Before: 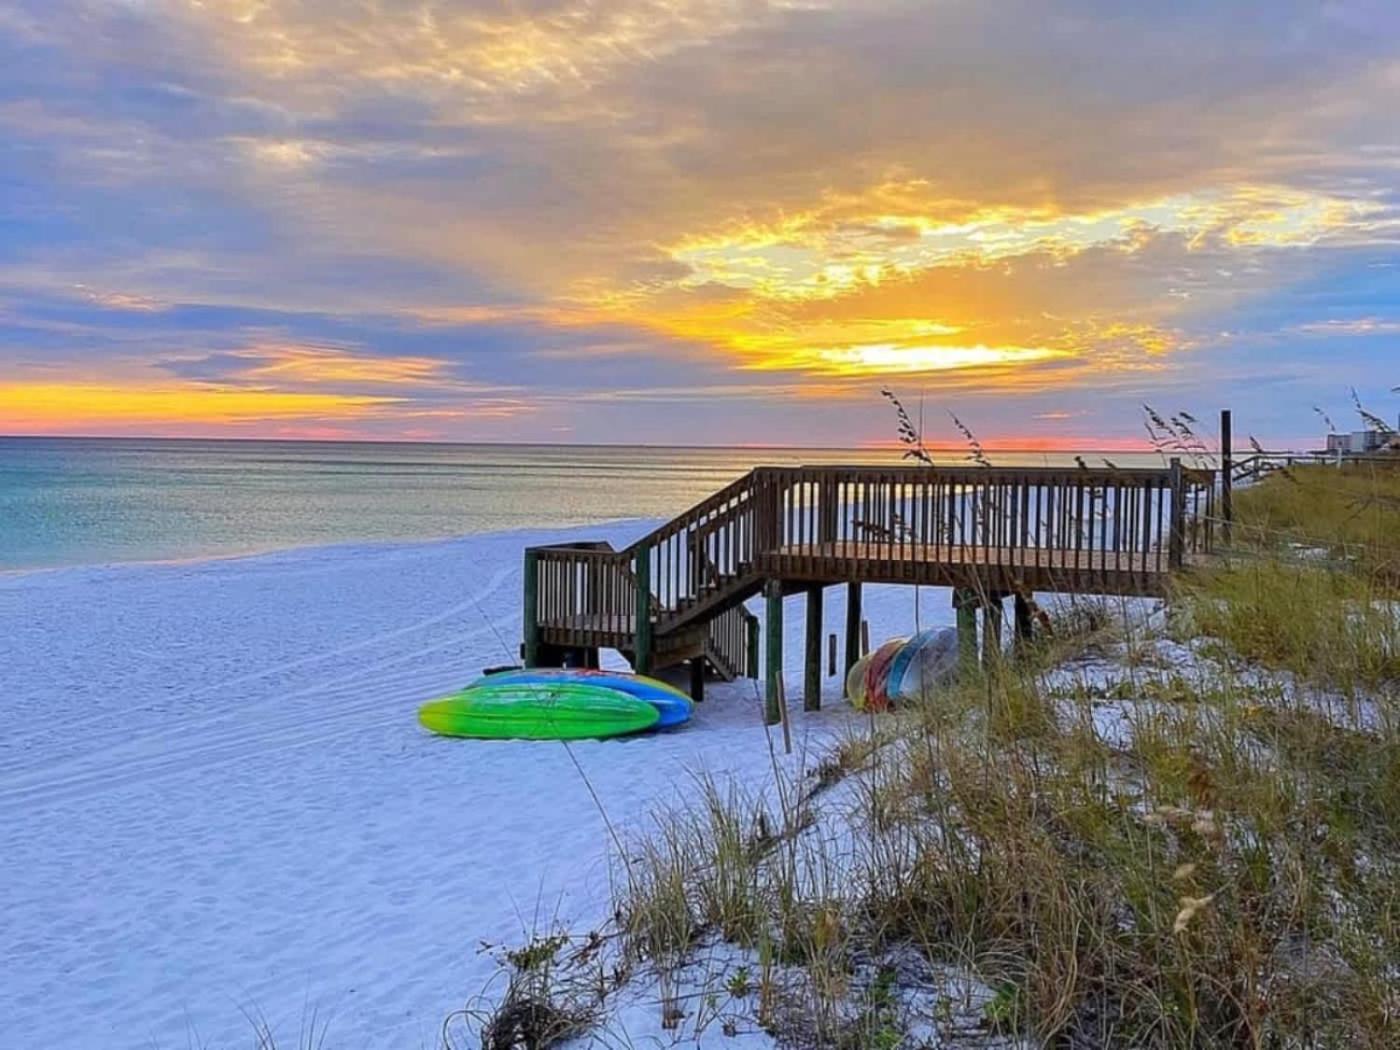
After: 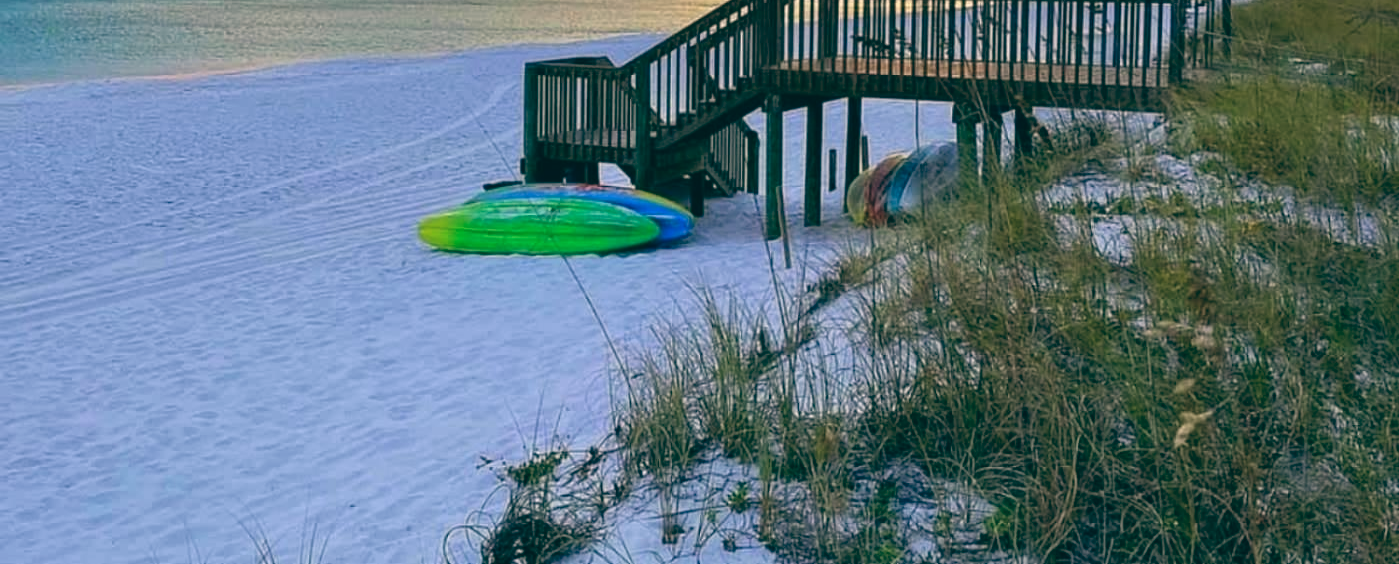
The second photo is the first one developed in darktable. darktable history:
crop and rotate: top 46.237%
color balance: lift [1.005, 0.99, 1.007, 1.01], gamma [1, 0.979, 1.011, 1.021], gain [0.923, 1.098, 1.025, 0.902], input saturation 90.45%, contrast 7.73%, output saturation 105.91%
